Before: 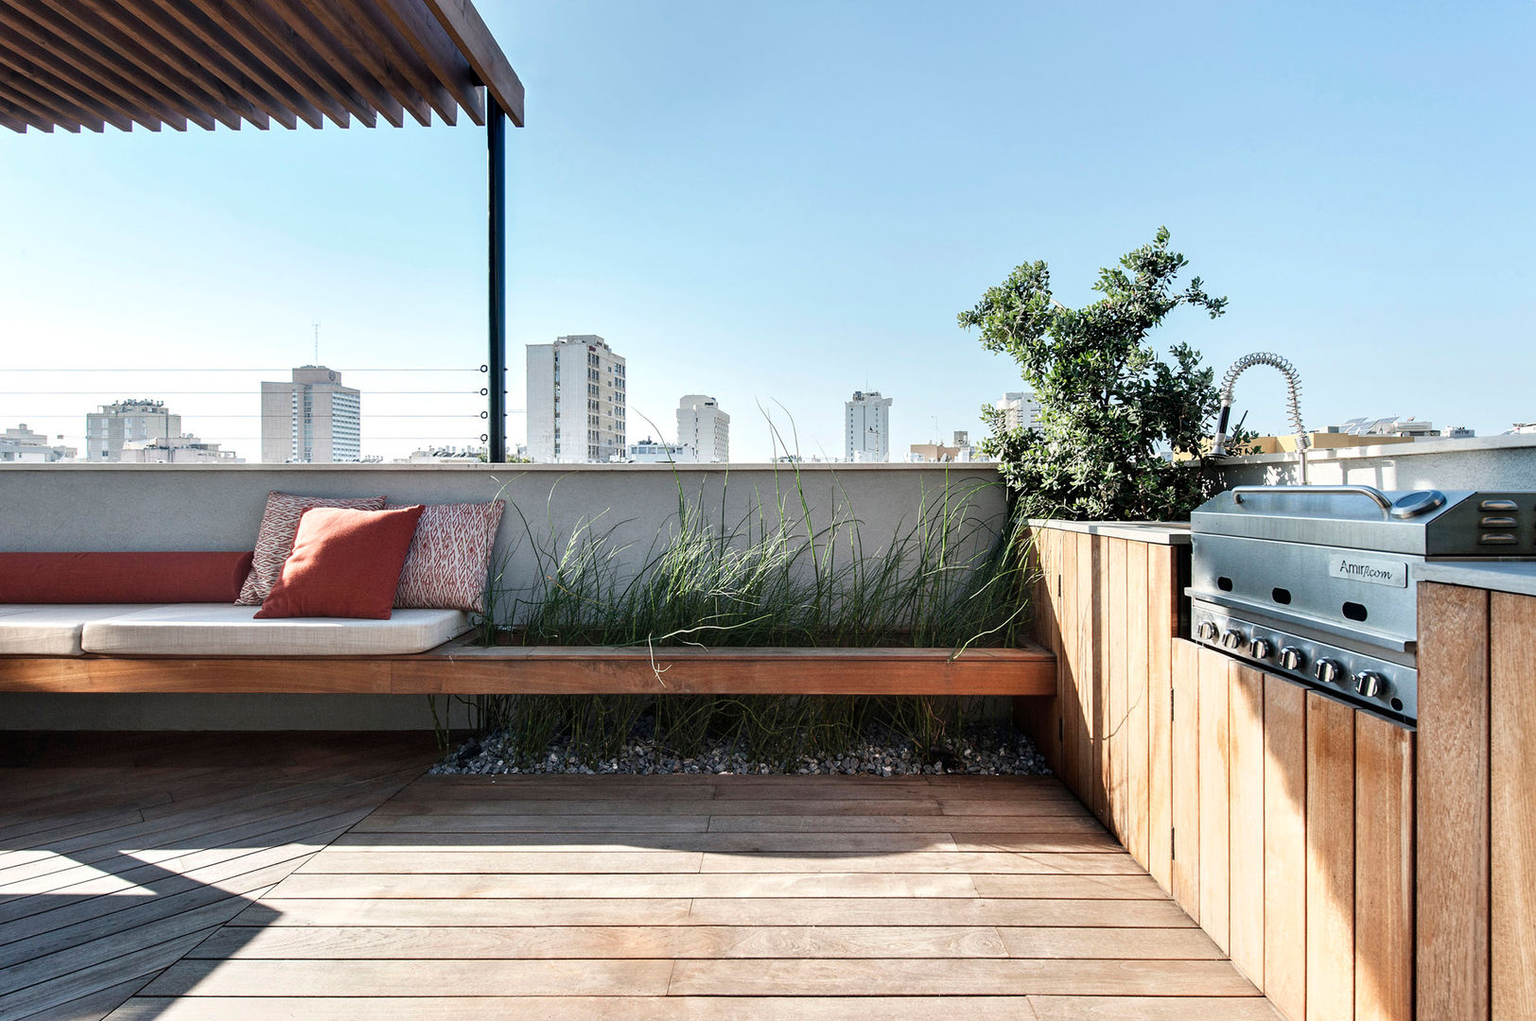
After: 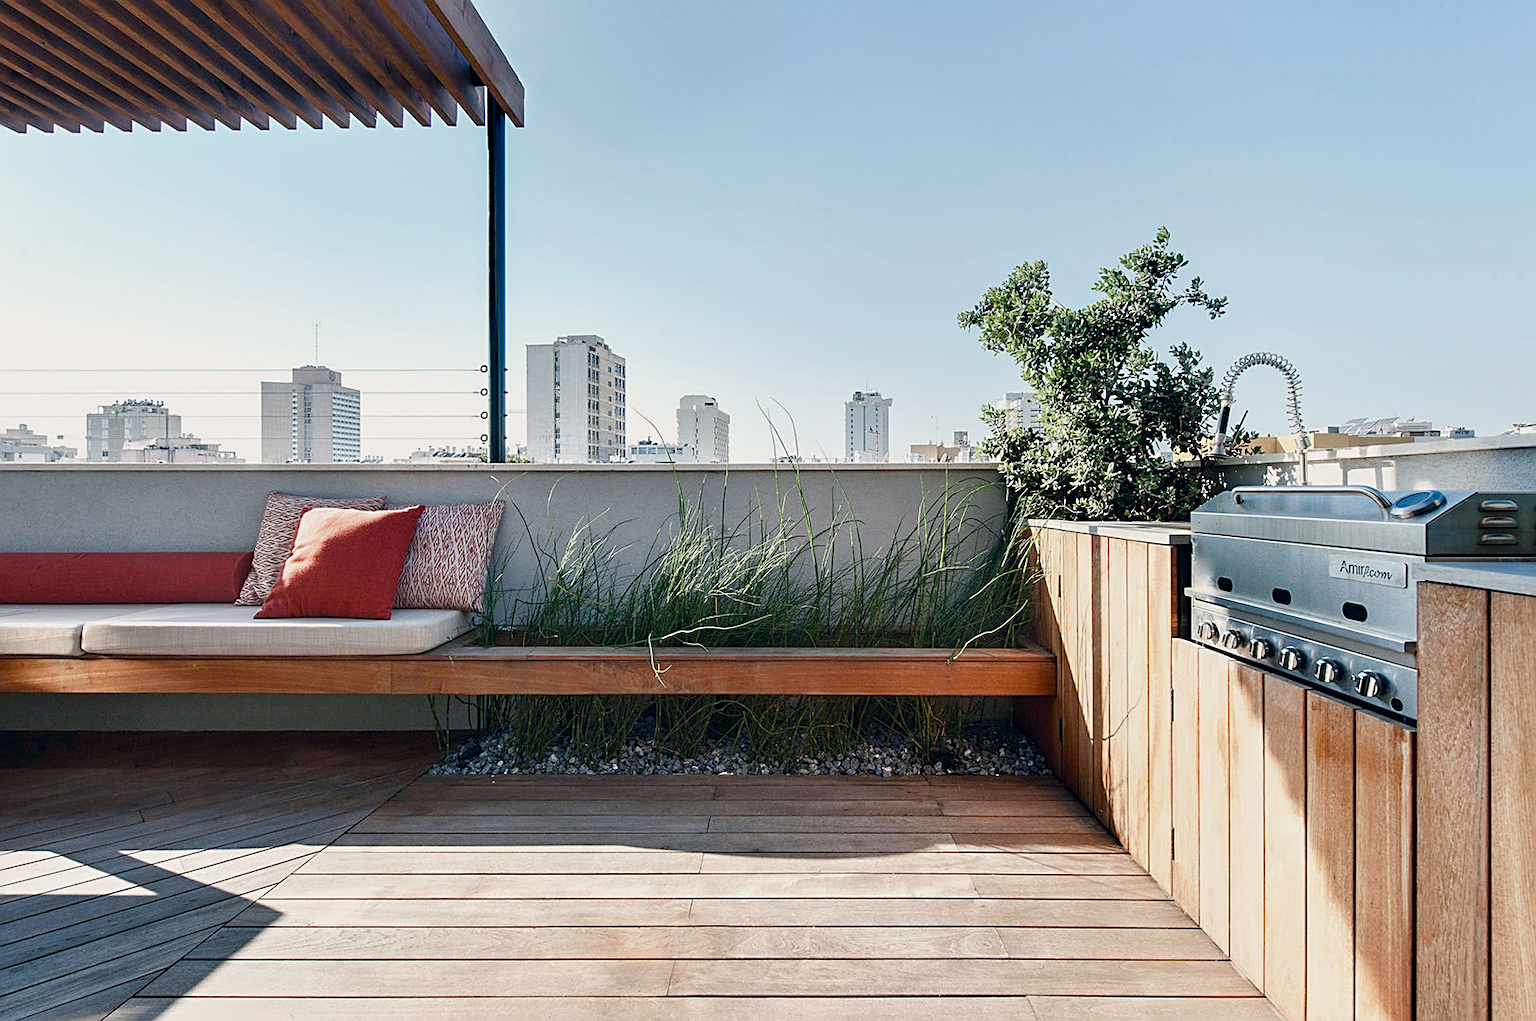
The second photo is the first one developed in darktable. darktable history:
color correction: highlights a* 0.207, highlights b* 2.7, shadows a* -0.874, shadows b* -4.78
color balance rgb: shadows lift › chroma 1%, shadows lift › hue 113°, highlights gain › chroma 0.2%, highlights gain › hue 333°, perceptual saturation grading › global saturation 20%, perceptual saturation grading › highlights -50%, perceptual saturation grading › shadows 25%, contrast -10%
sharpen: on, module defaults
